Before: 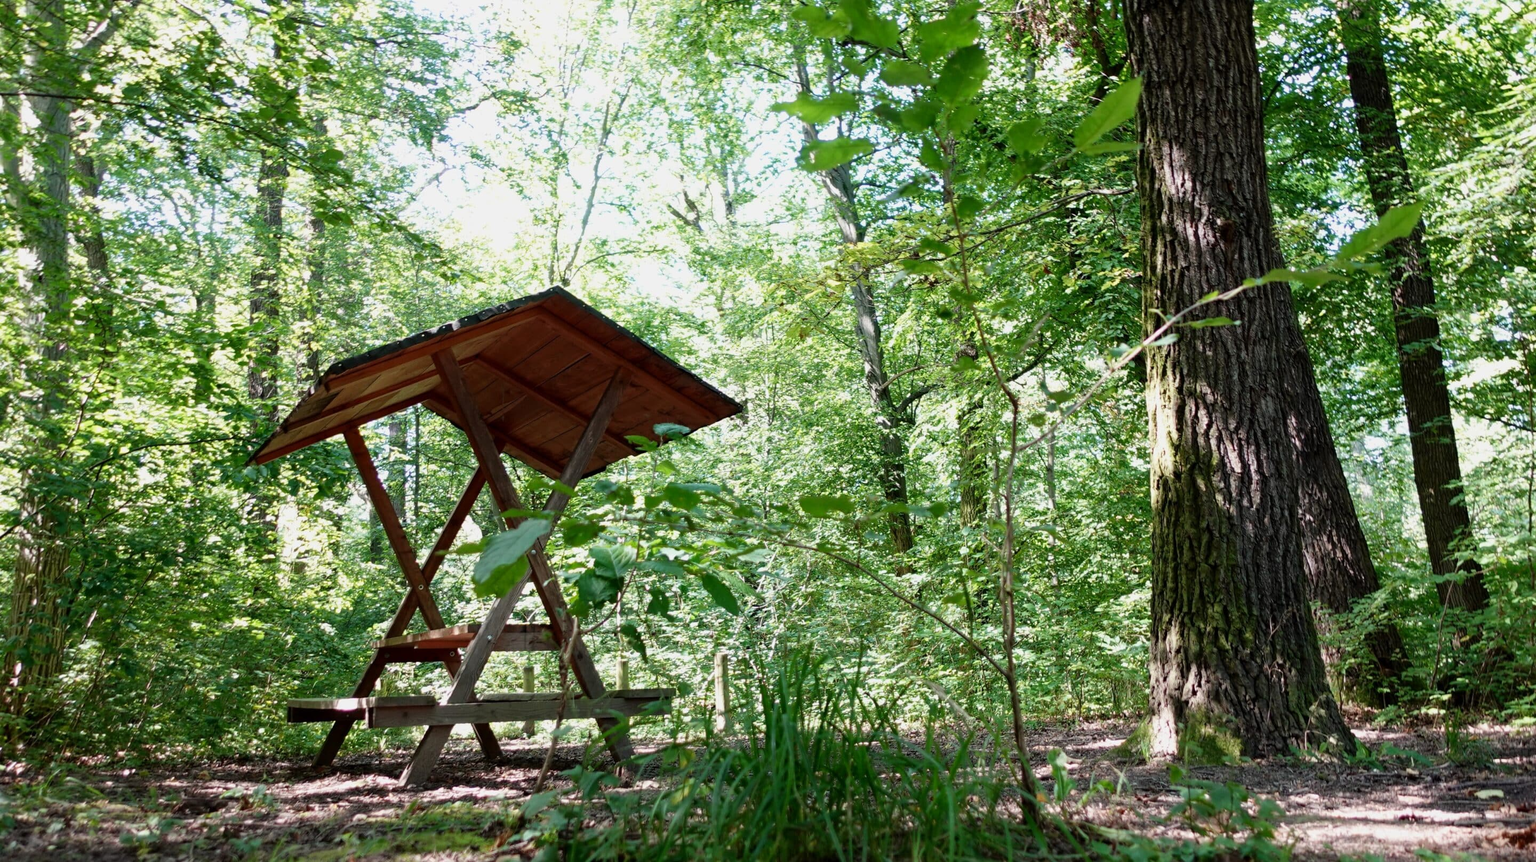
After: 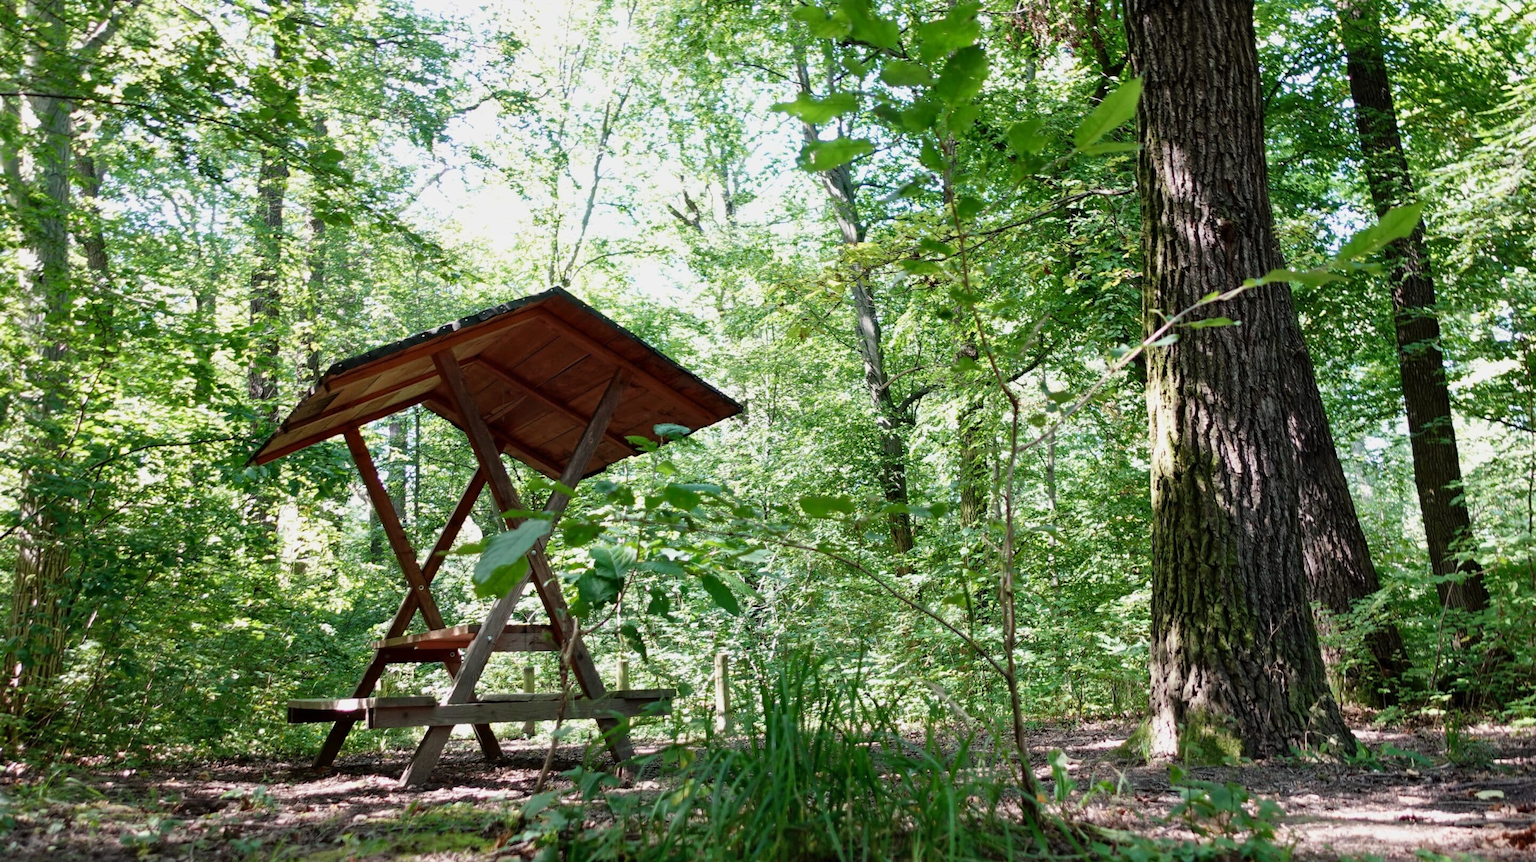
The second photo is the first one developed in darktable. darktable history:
shadows and highlights: shadows 36.62, highlights -27.51, soften with gaussian
